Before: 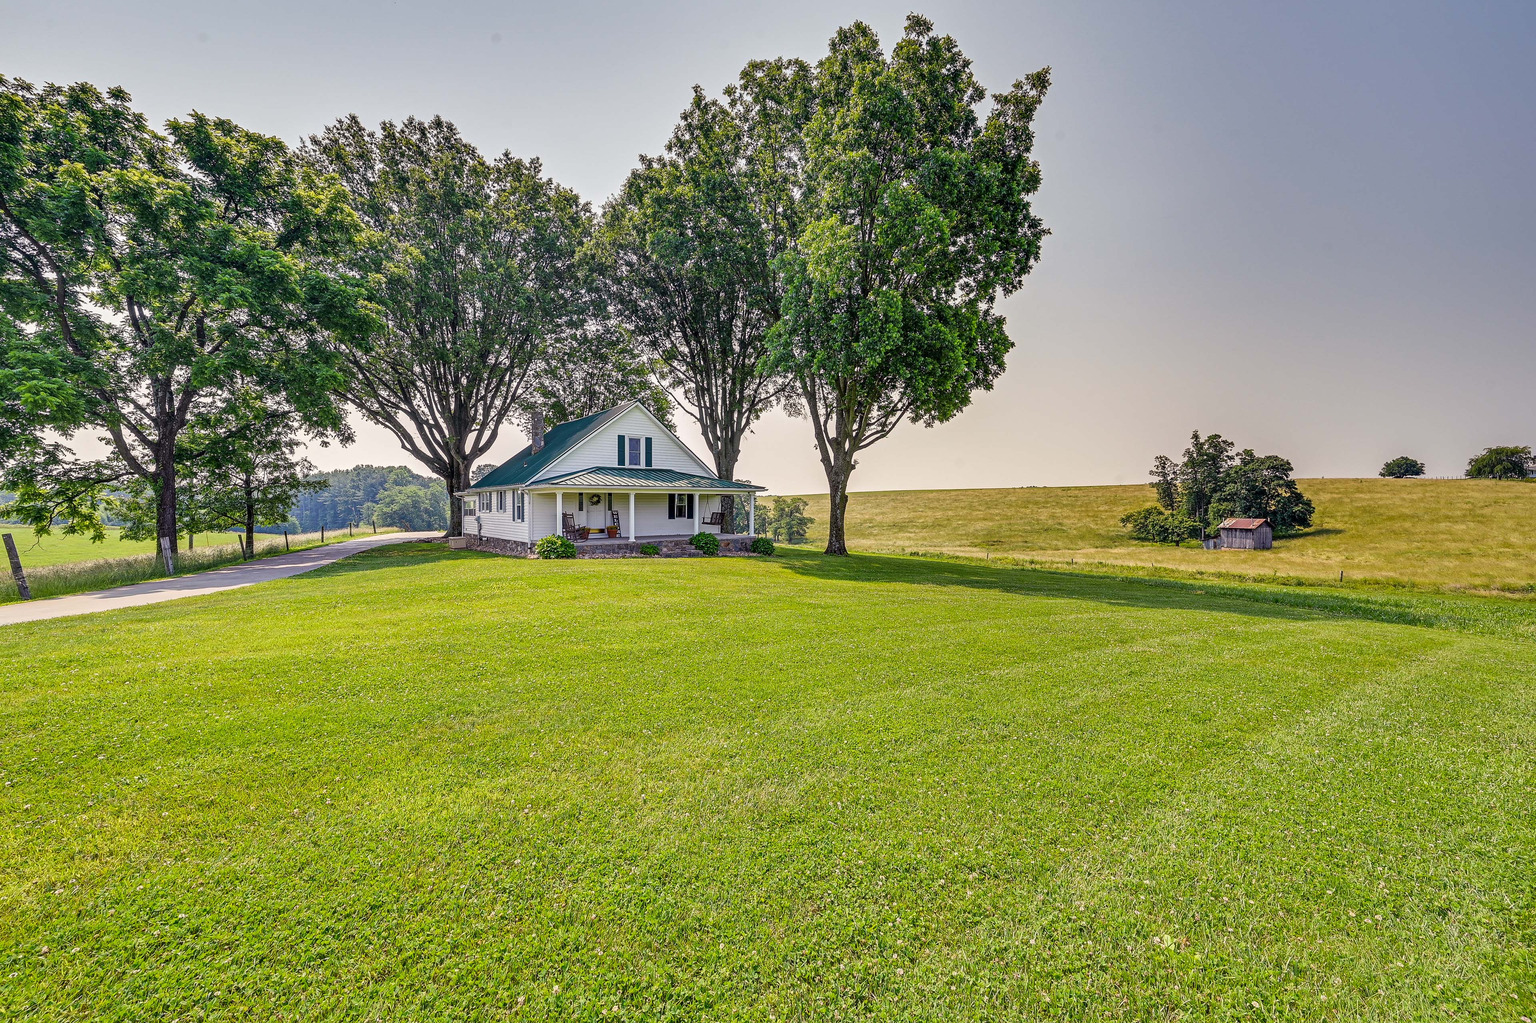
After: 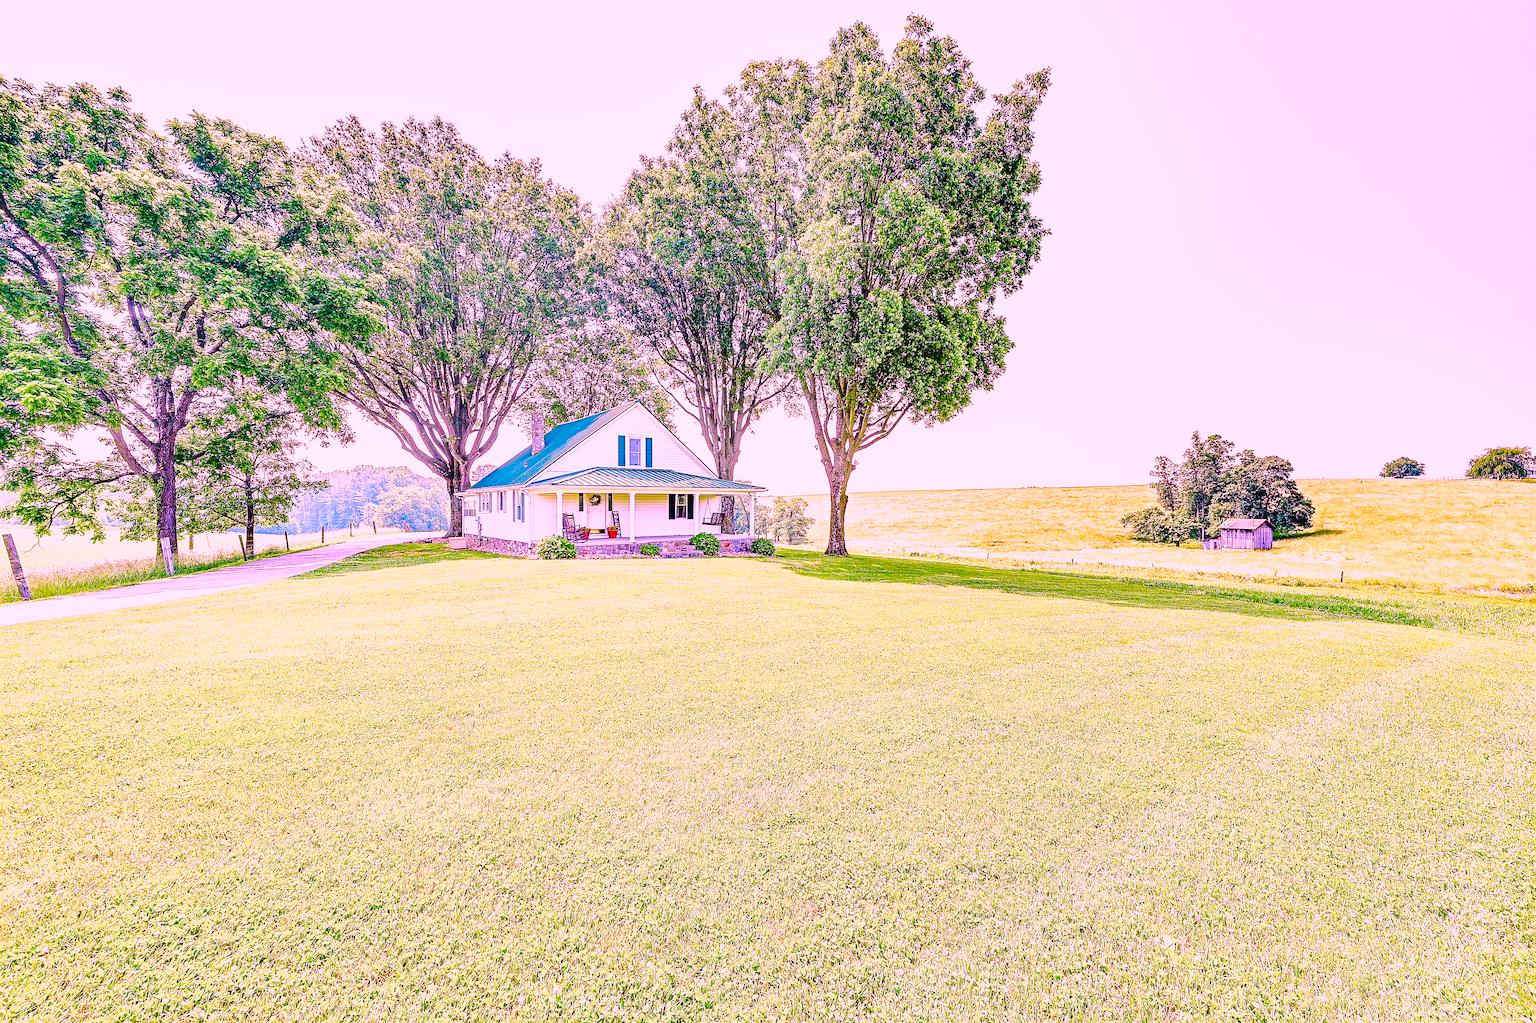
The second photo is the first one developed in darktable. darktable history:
color correction: highlights a* 19.34, highlights b* -11.44, saturation 1.67
sharpen: on, module defaults
tone equalizer: -8 EV -0.415 EV, -7 EV -0.369 EV, -6 EV -0.331 EV, -5 EV -0.236 EV, -3 EV 0.256 EV, -2 EV 0.325 EV, -1 EV 0.409 EV, +0 EV 0.401 EV
base curve: curves: ch0 [(0, 0) (0.025, 0.046) (0.112, 0.277) (0.467, 0.74) (0.814, 0.929) (1, 0.942)], preserve colors none
color balance rgb: highlights gain › chroma 1.101%, highlights gain › hue 52.48°, linear chroma grading › global chroma 0.59%, perceptual saturation grading › global saturation 20%, perceptual saturation grading › highlights -49.843%, perceptual saturation grading › shadows 24.909%, global vibrance 20%
exposure: black level correction 0, exposure 0.691 EV, compensate exposure bias true, compensate highlight preservation false
velvia: strength 17.18%
